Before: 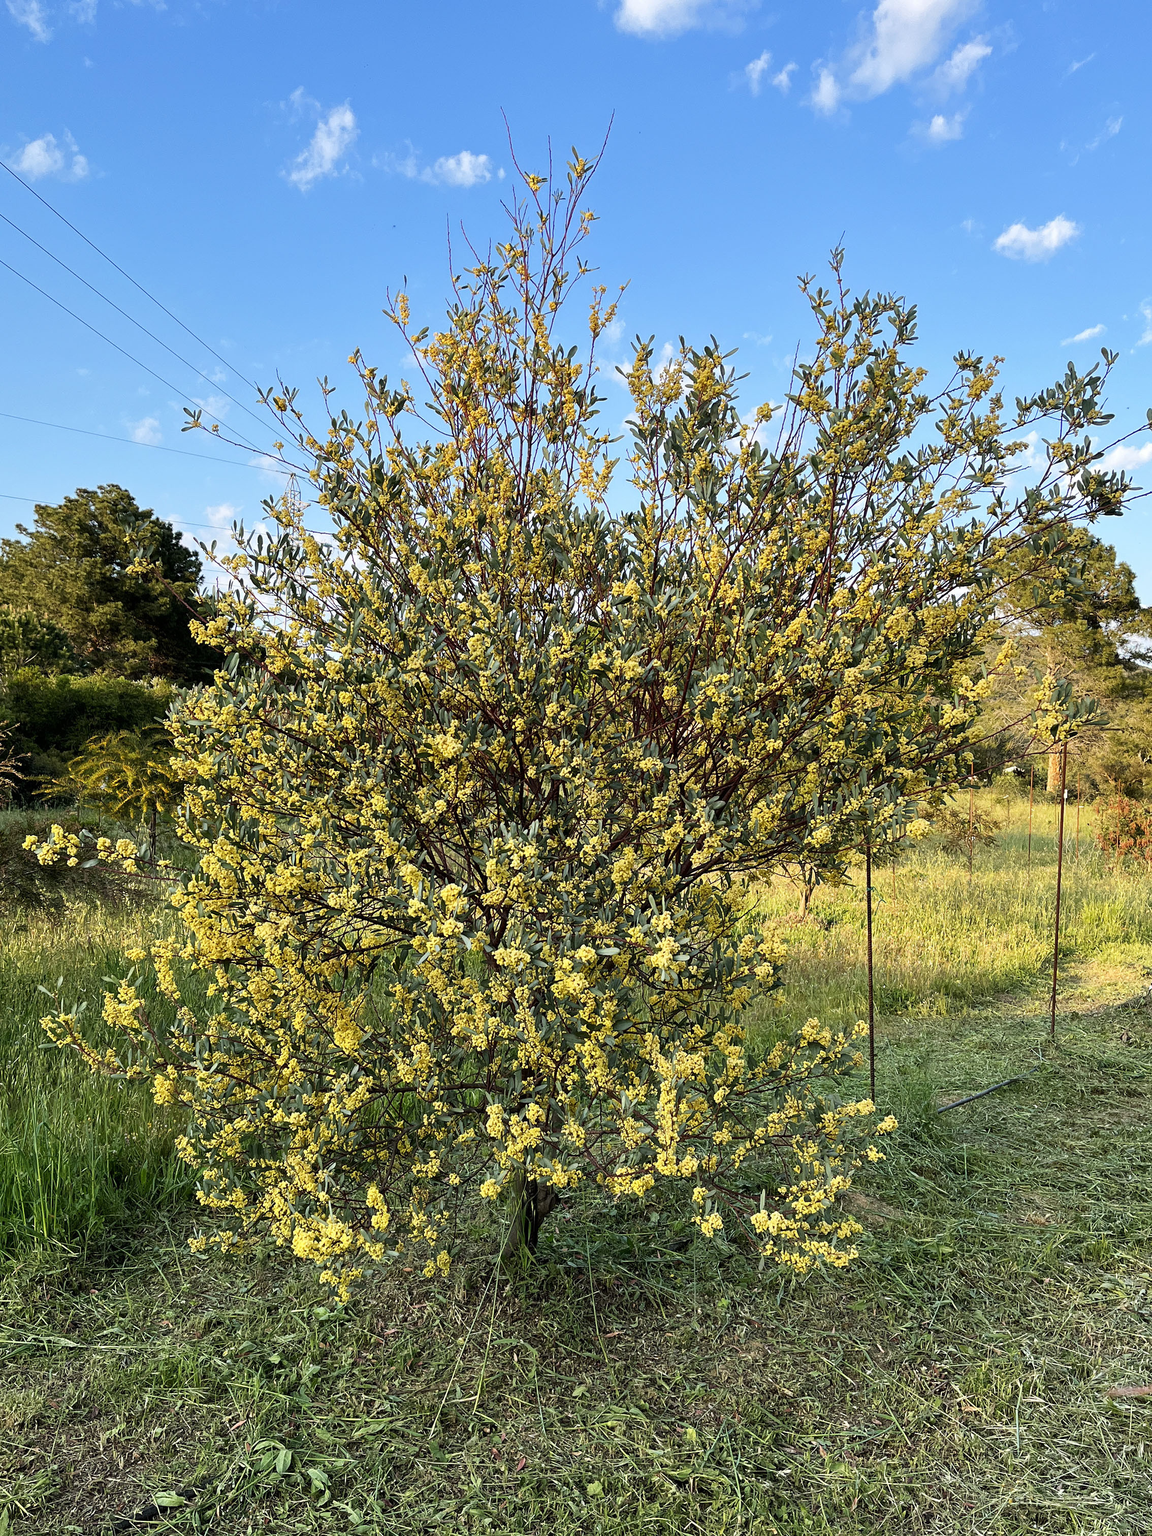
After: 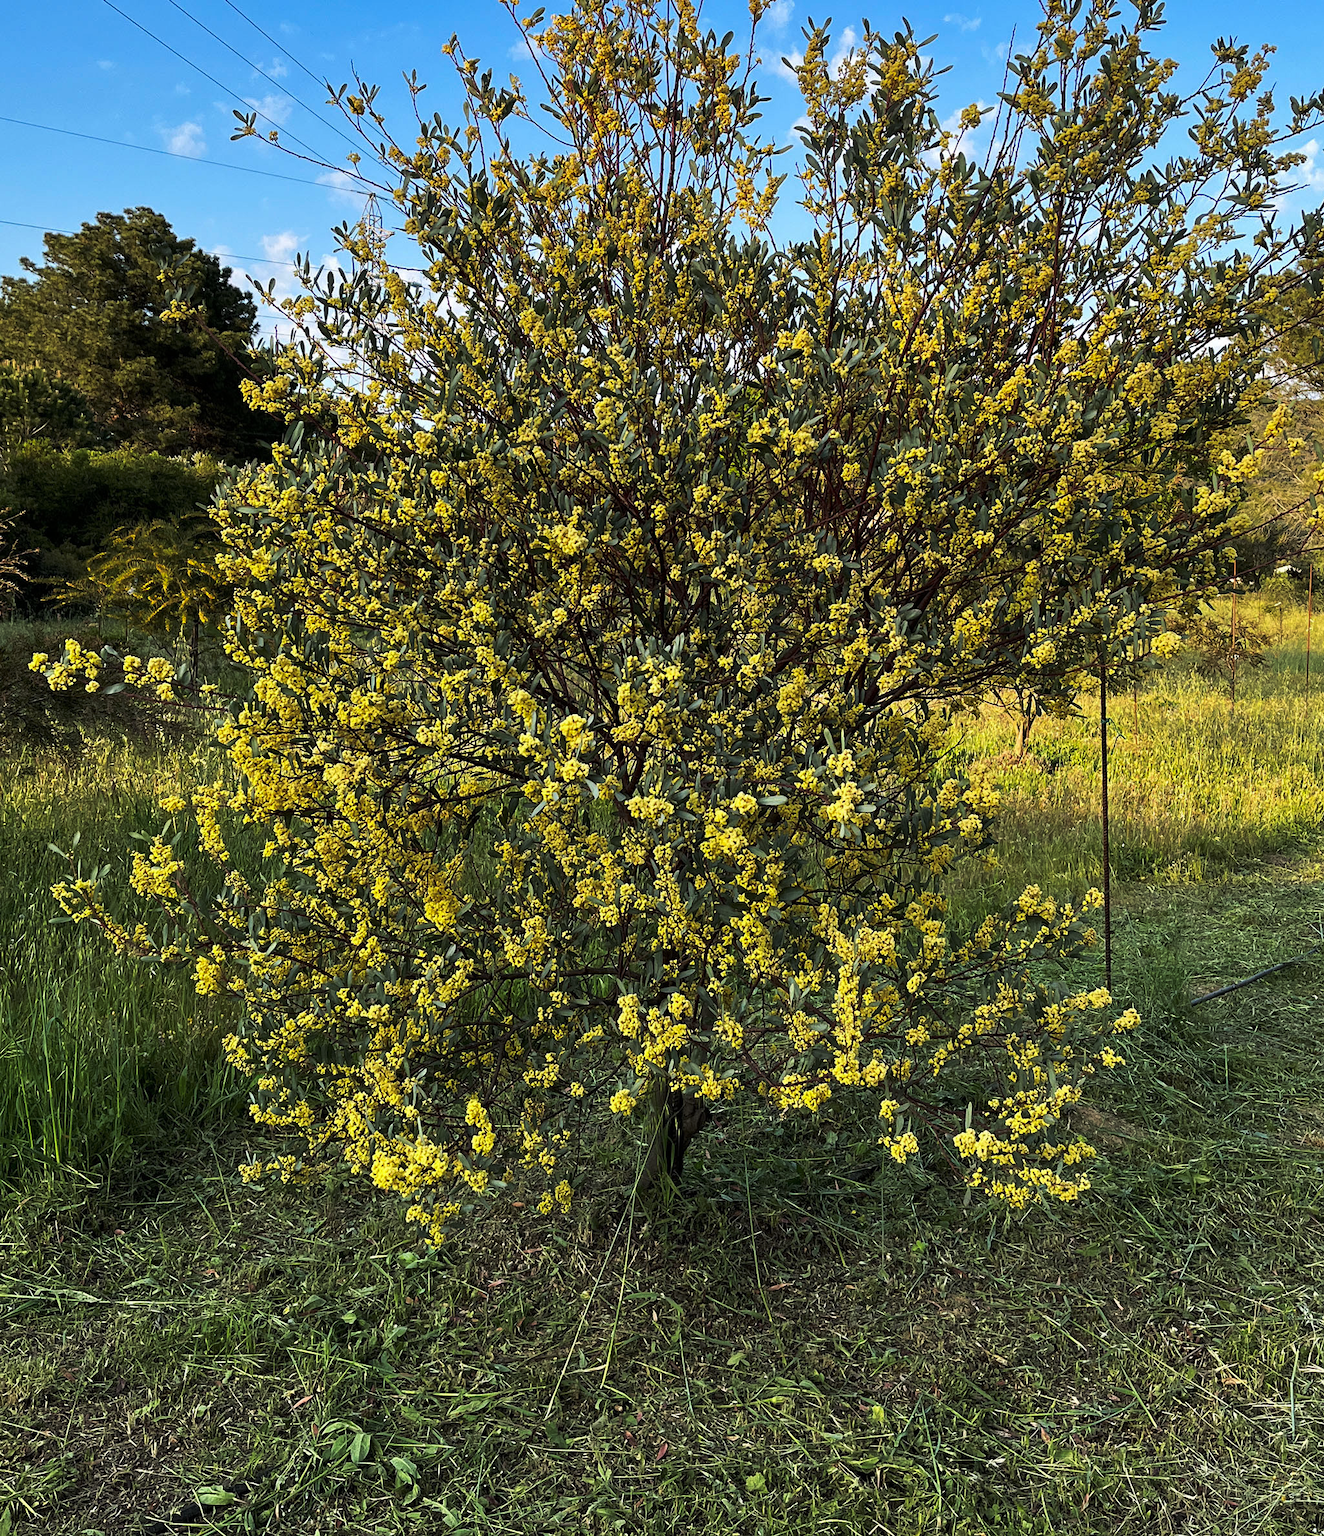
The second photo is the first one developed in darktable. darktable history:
crop: top 20.916%, right 9.437%, bottom 0.316%
tone curve: curves: ch0 [(0, 0) (0.536, 0.402) (1, 1)], preserve colors none
